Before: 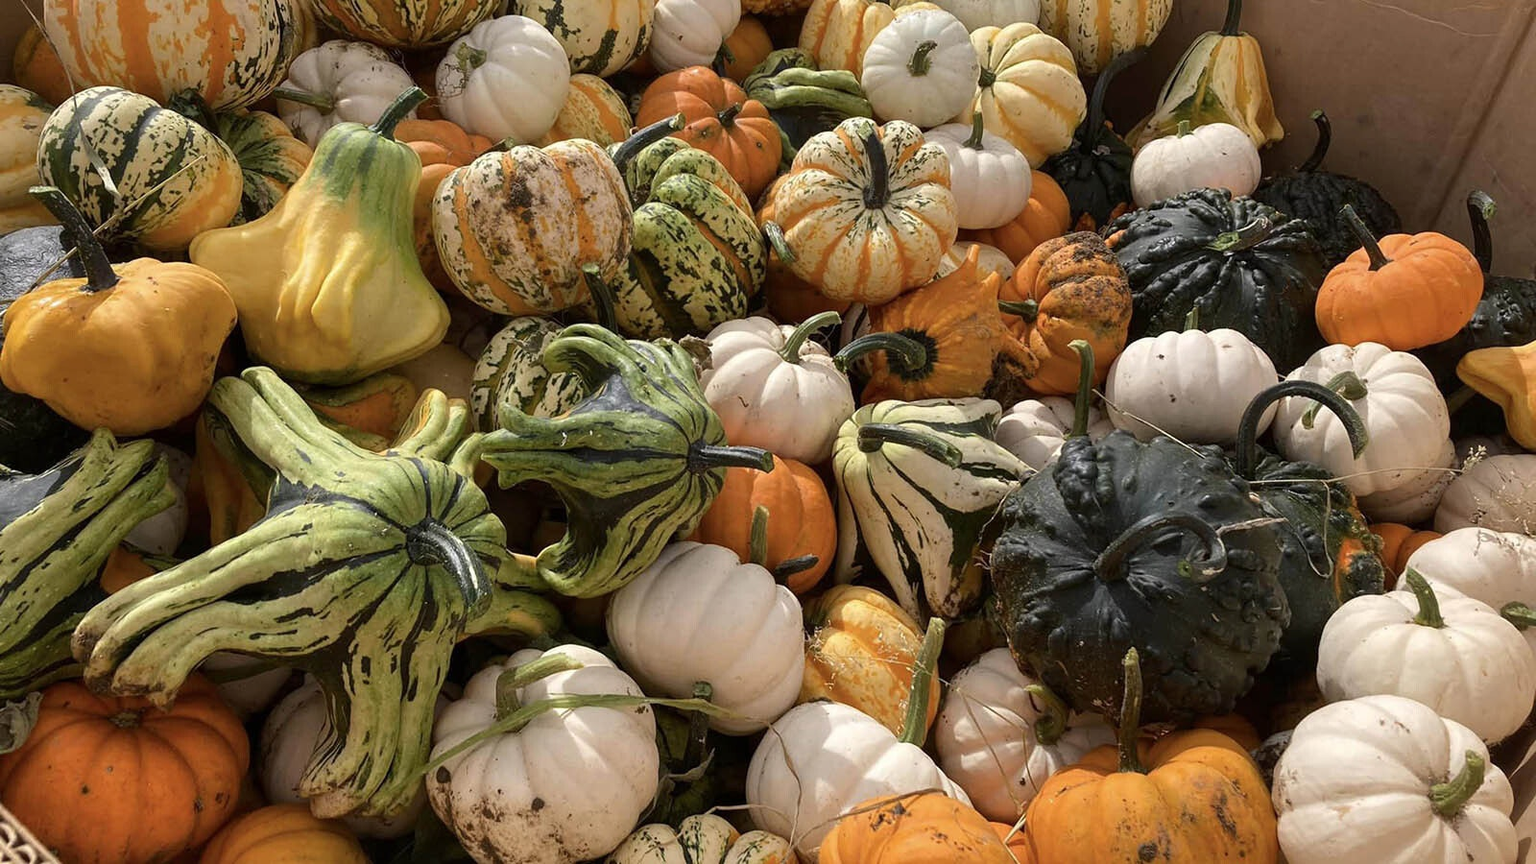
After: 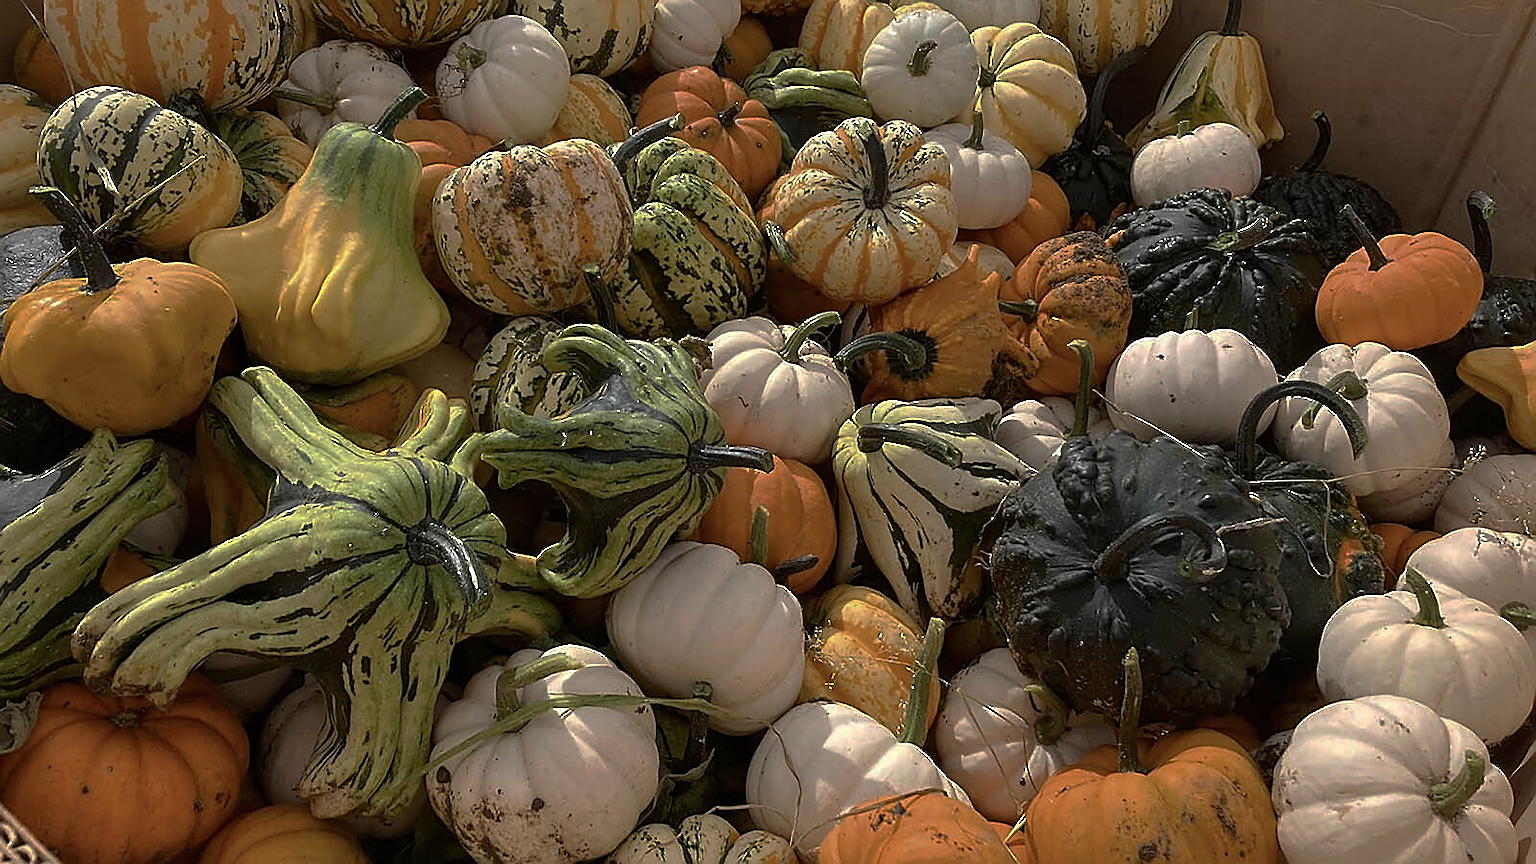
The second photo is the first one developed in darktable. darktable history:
base curve: curves: ch0 [(0, 0) (0.826, 0.587) (1, 1)], preserve colors none
sharpen: radius 1.362, amount 1.234, threshold 0.733
